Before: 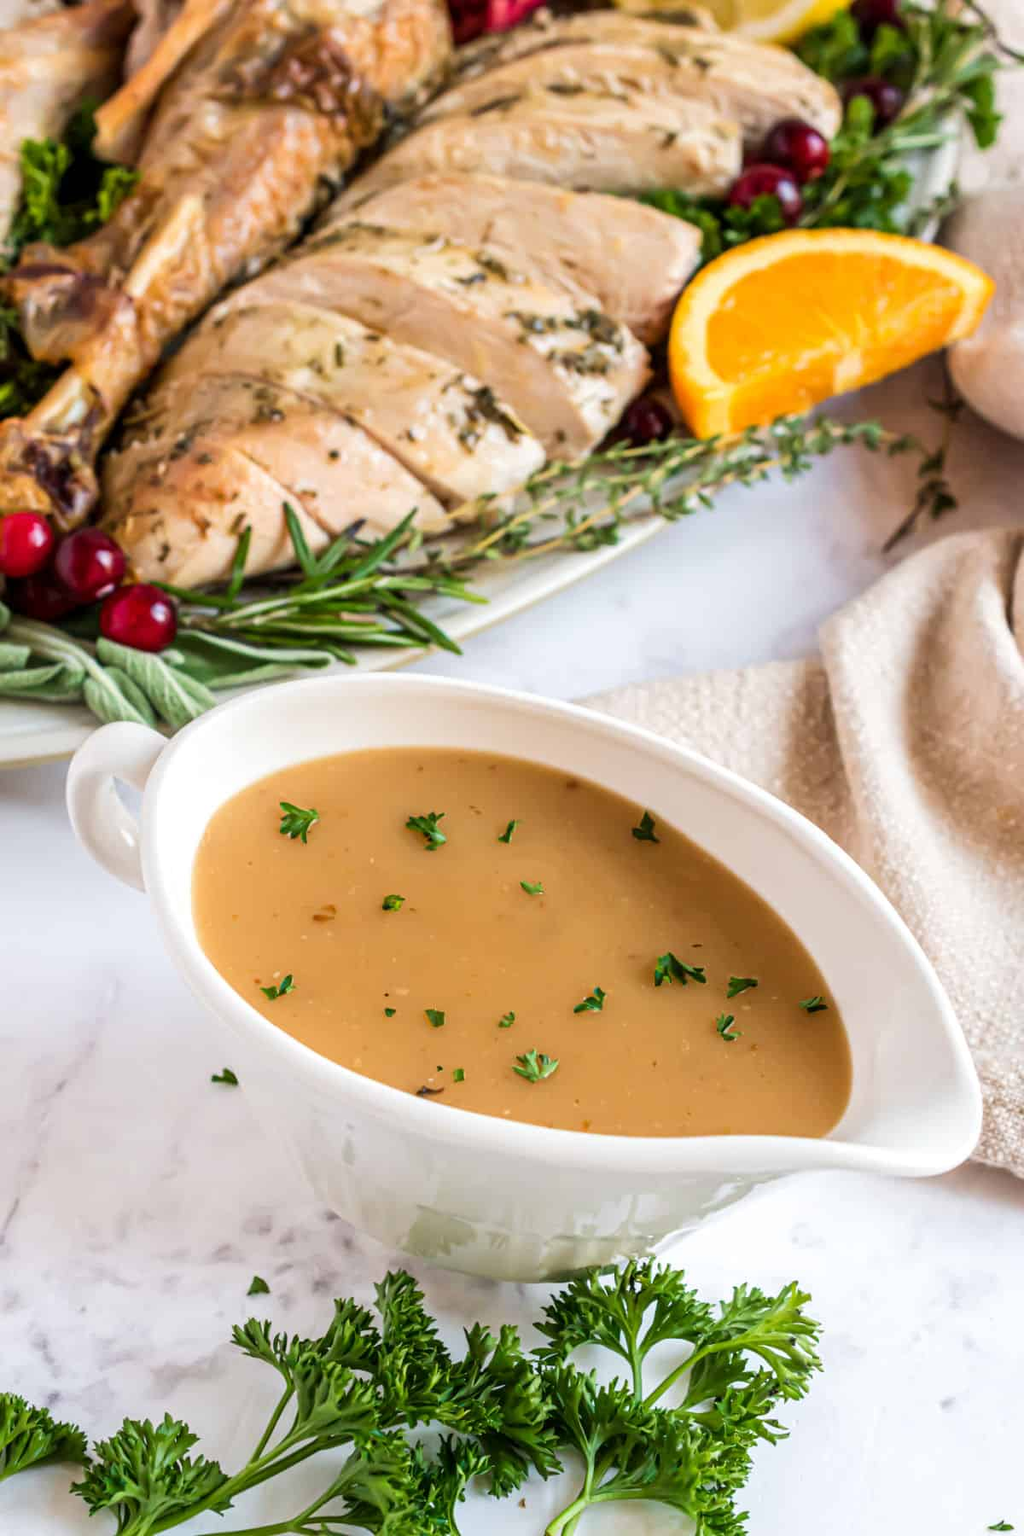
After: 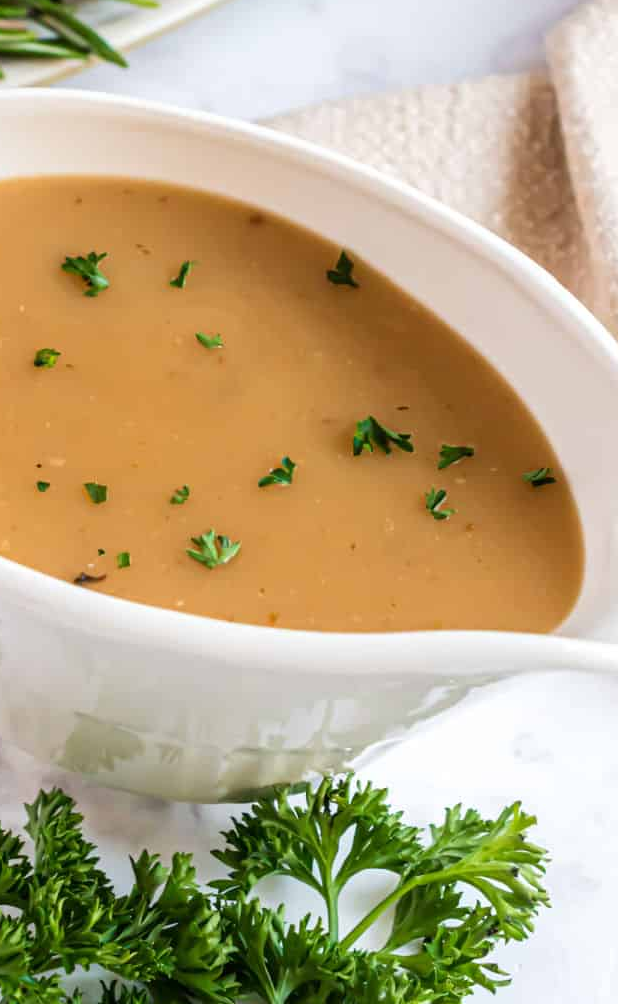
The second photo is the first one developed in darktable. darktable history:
crop: left 34.571%, top 38.908%, right 13.905%, bottom 5.265%
